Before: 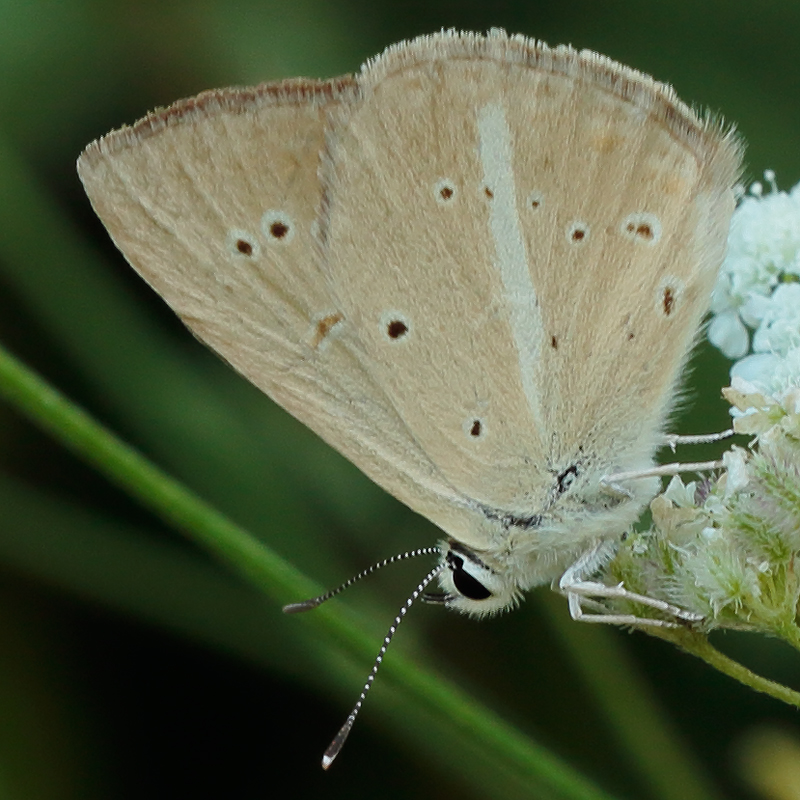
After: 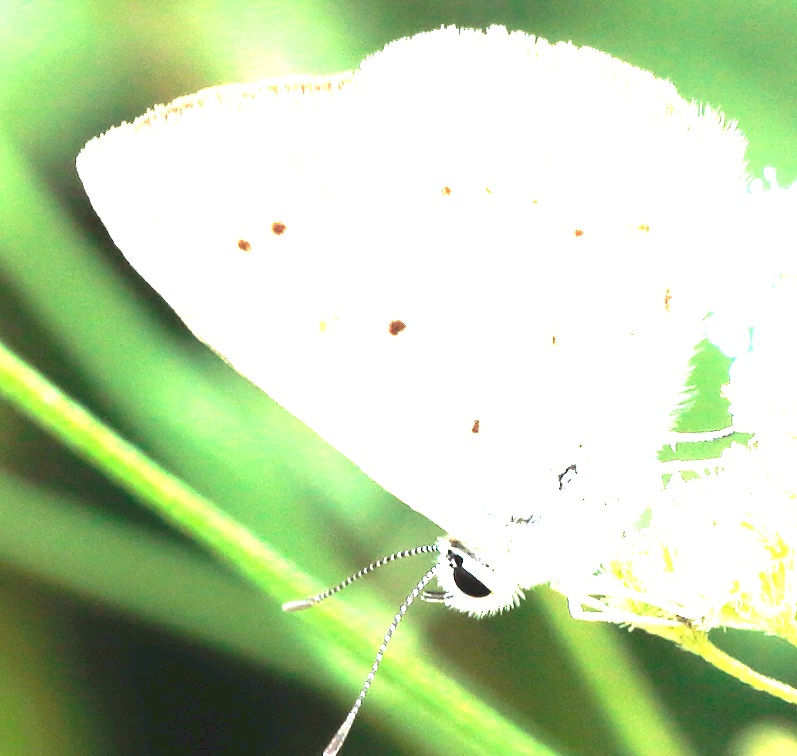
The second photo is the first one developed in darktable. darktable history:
crop: top 0.371%, right 0.265%, bottom 5.034%
exposure: black level correction 0, exposure 3.91 EV, compensate exposure bias true, compensate highlight preservation false
